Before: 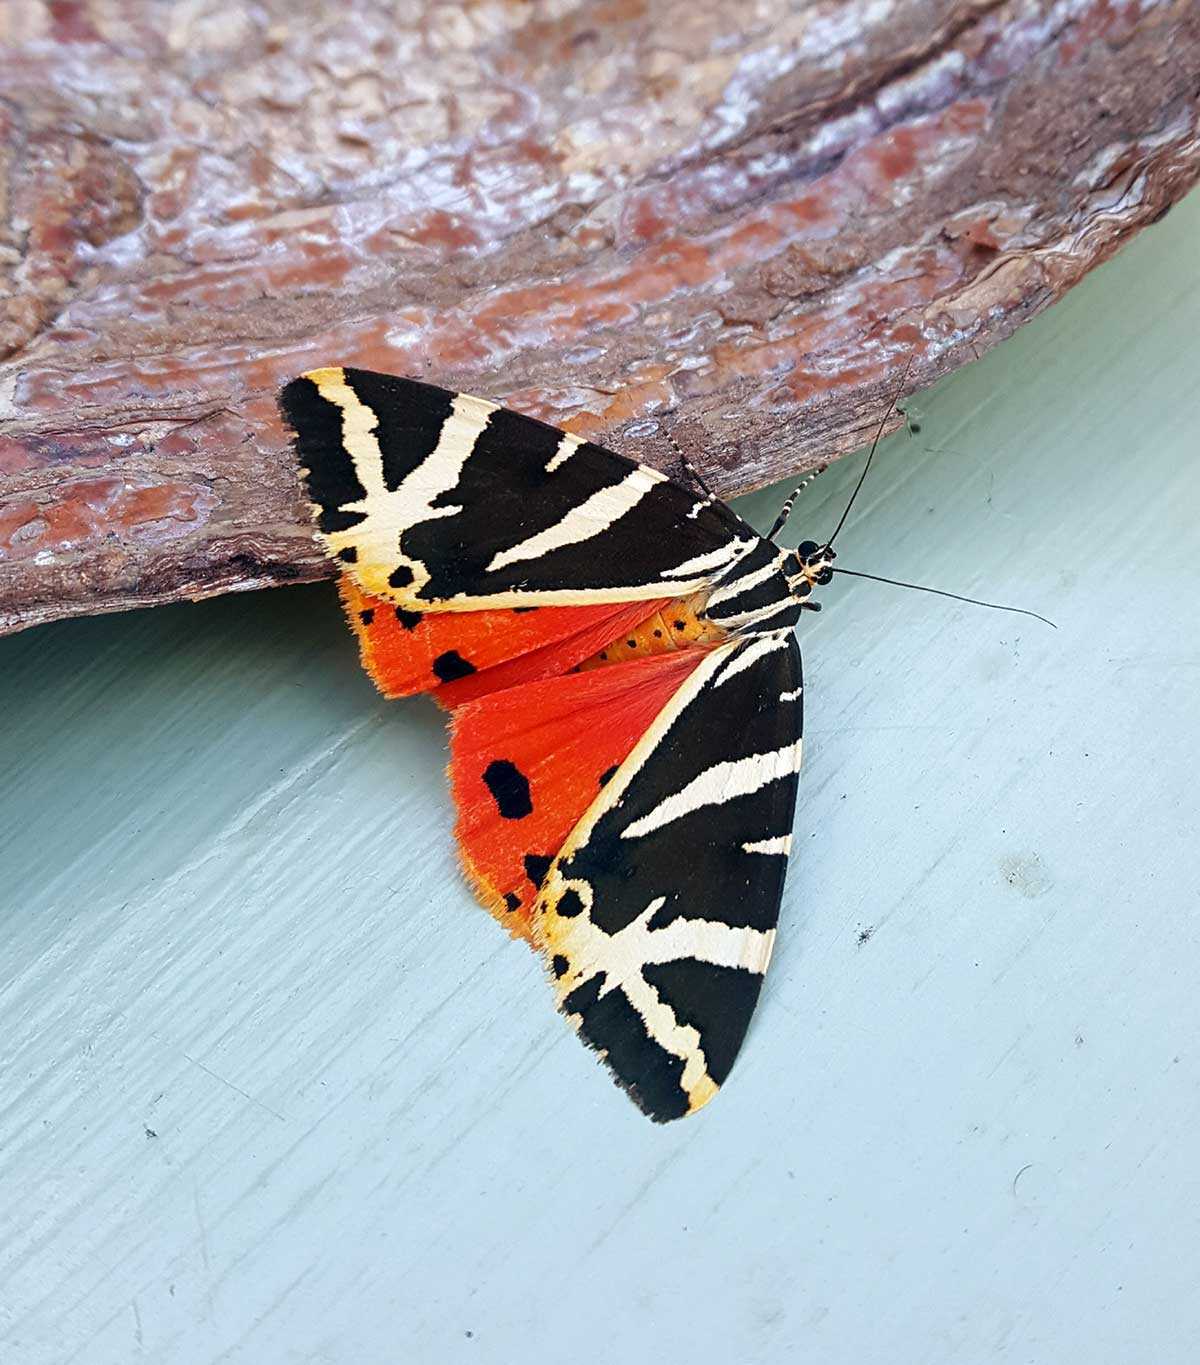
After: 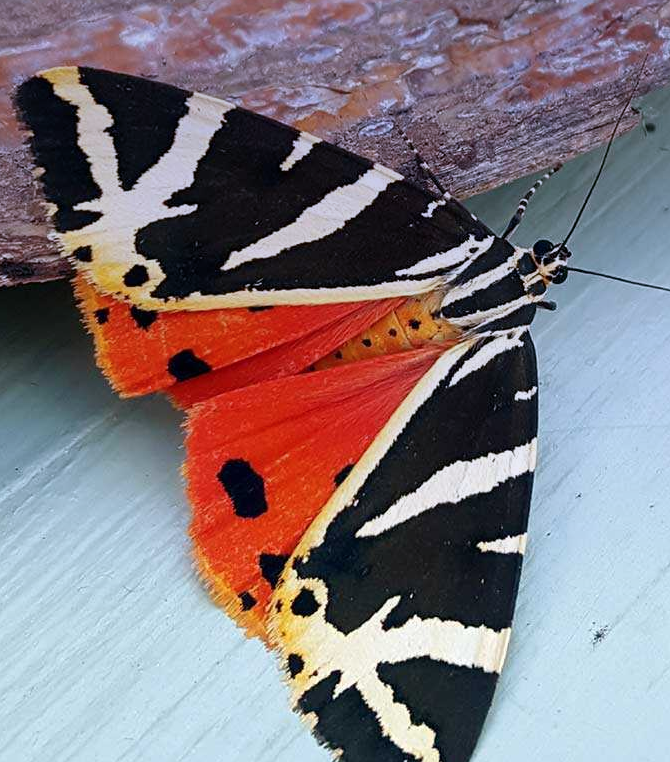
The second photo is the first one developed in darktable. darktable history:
crop and rotate: left 22.13%, top 22.054%, right 22.026%, bottom 22.102%
white balance: red 1, blue 1
graduated density: hue 238.83°, saturation 50%
